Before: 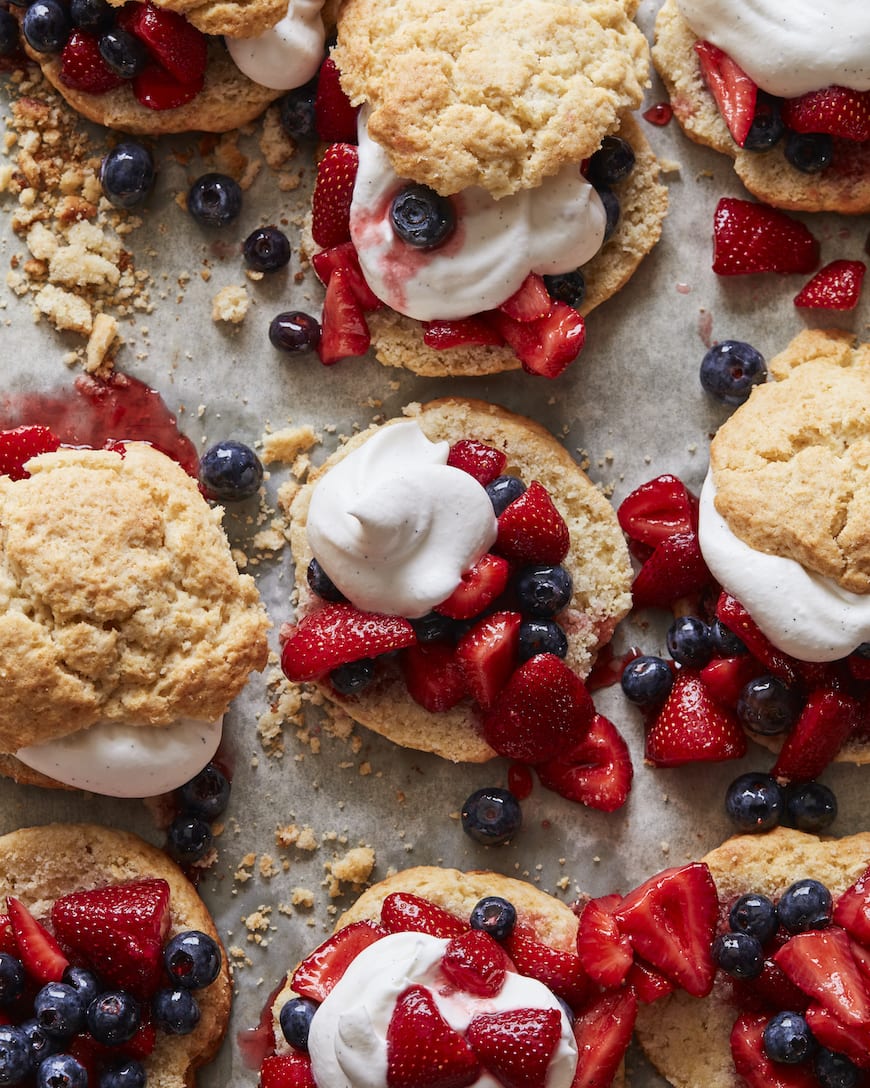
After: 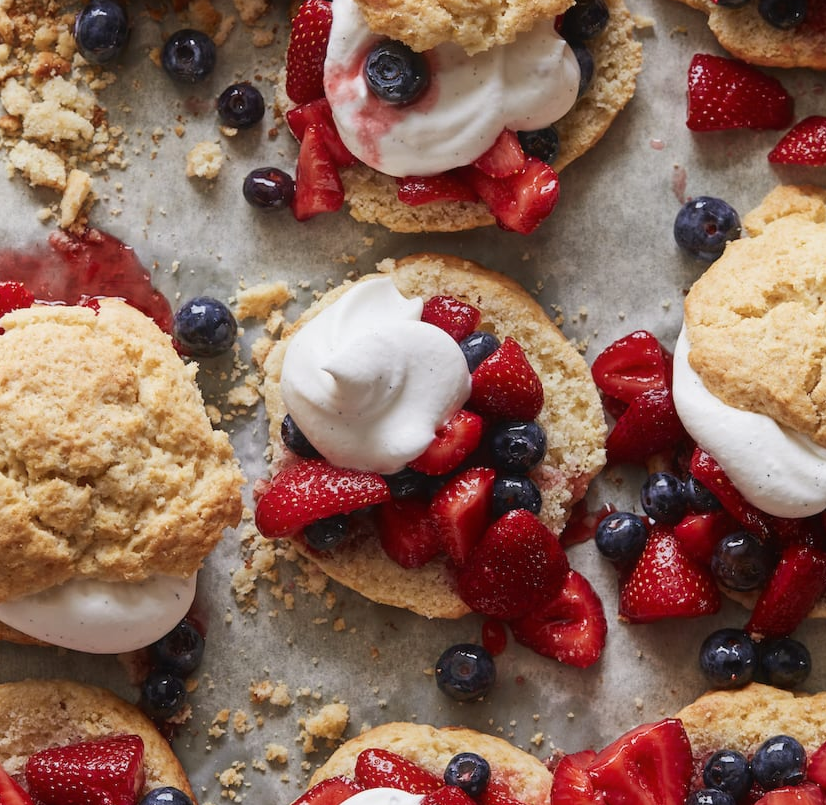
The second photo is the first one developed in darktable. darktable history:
contrast equalizer: octaves 7, y [[0.6 ×6], [0.55 ×6], [0 ×6], [0 ×6], [0 ×6]], mix -0.2
rotate and perspective: crop left 0, crop top 0
crop and rotate: left 2.991%, top 13.302%, right 1.981%, bottom 12.636%
